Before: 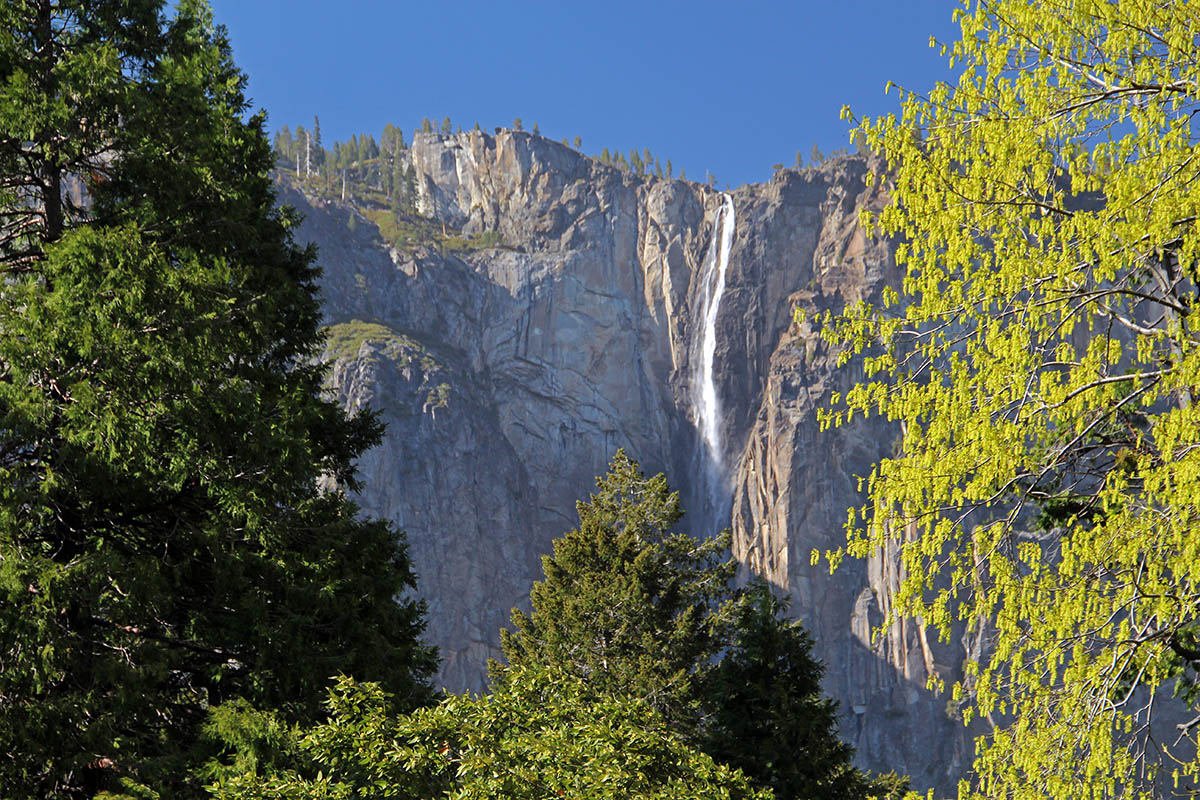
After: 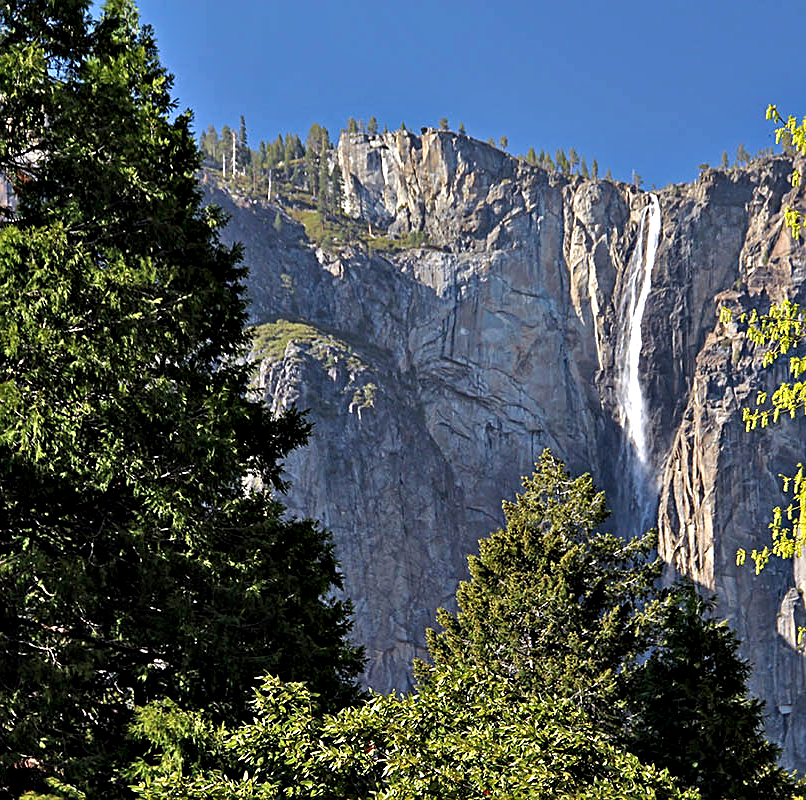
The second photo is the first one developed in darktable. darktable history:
crop and rotate: left 6.225%, right 26.559%
contrast equalizer: octaves 7, y [[0.6 ×6], [0.55 ×6], [0 ×6], [0 ×6], [0 ×6]]
exposure: exposure -0.04 EV, compensate highlight preservation false
sharpen: on, module defaults
